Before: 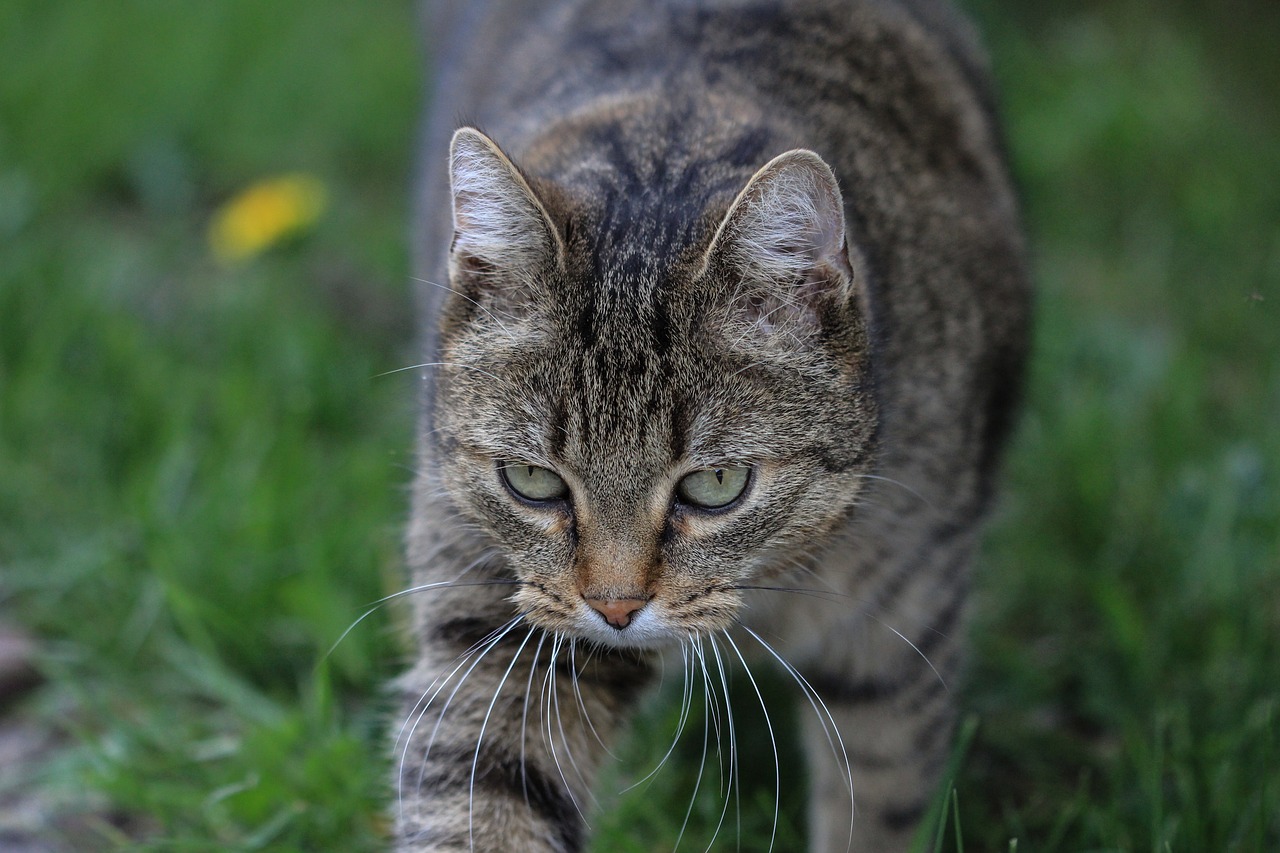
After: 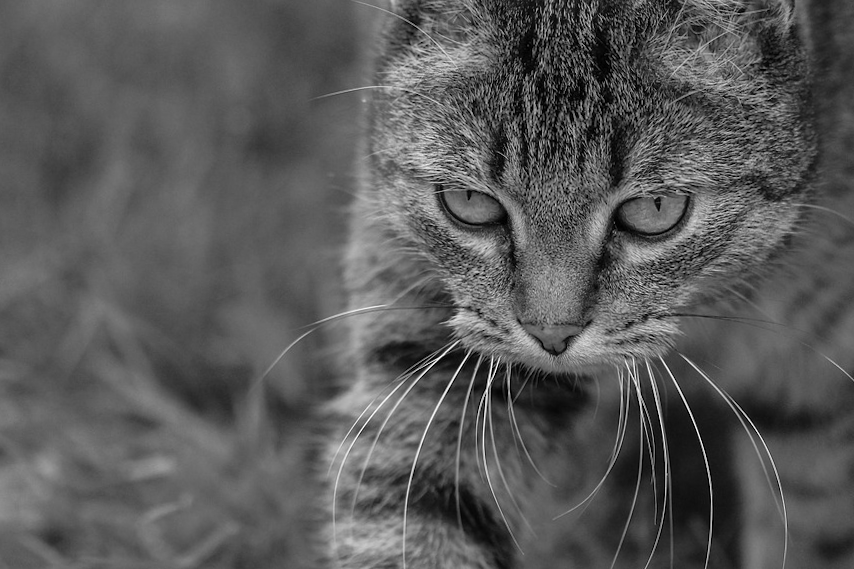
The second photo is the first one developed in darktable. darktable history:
crop and rotate: angle -0.82°, left 3.85%, top 31.828%, right 27.992%
exposure: compensate highlight preservation false
monochrome: on, module defaults
